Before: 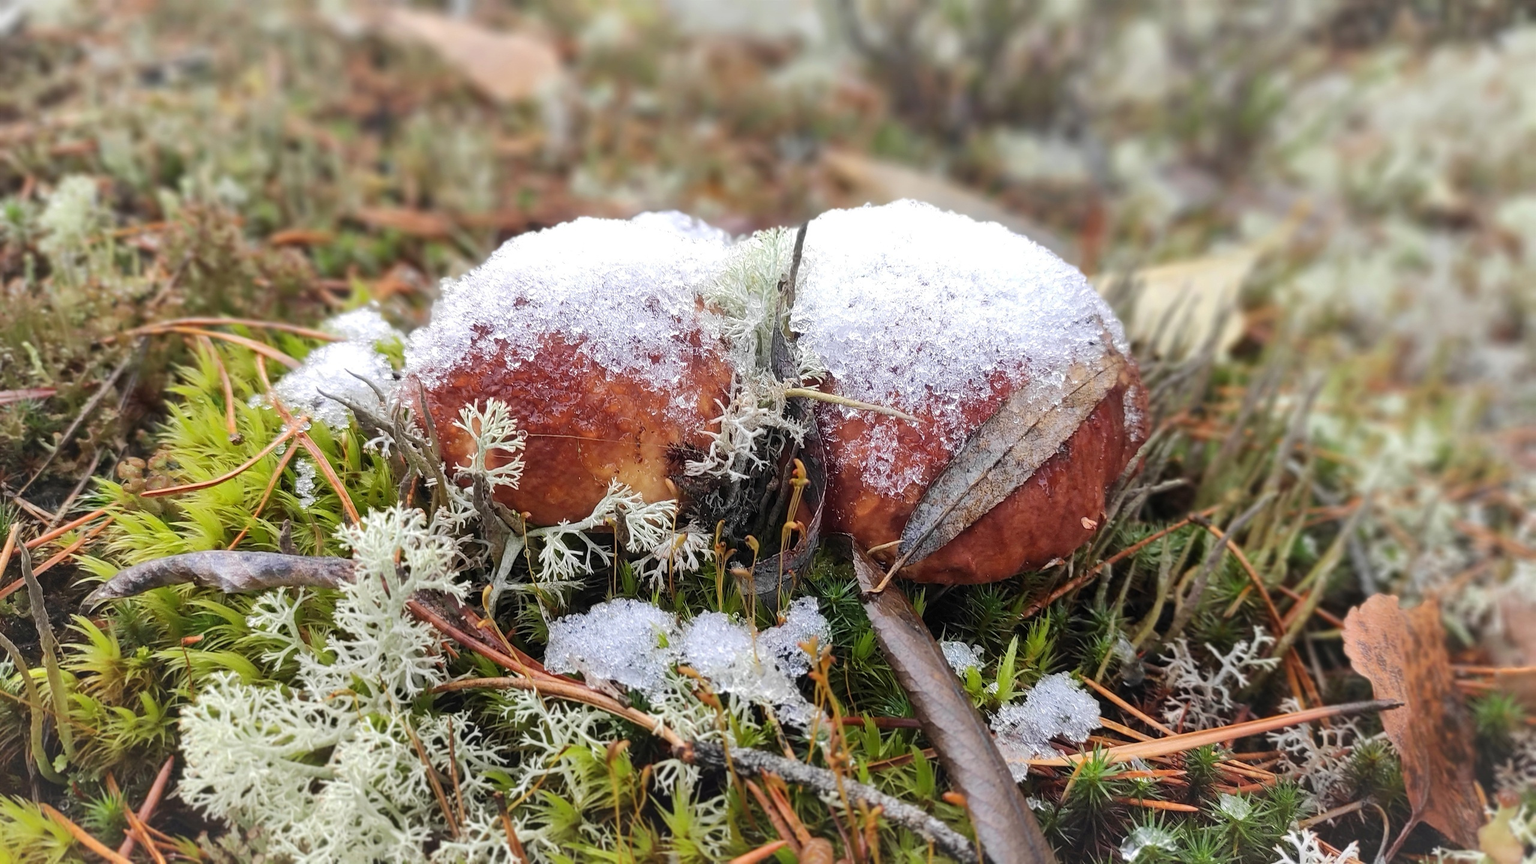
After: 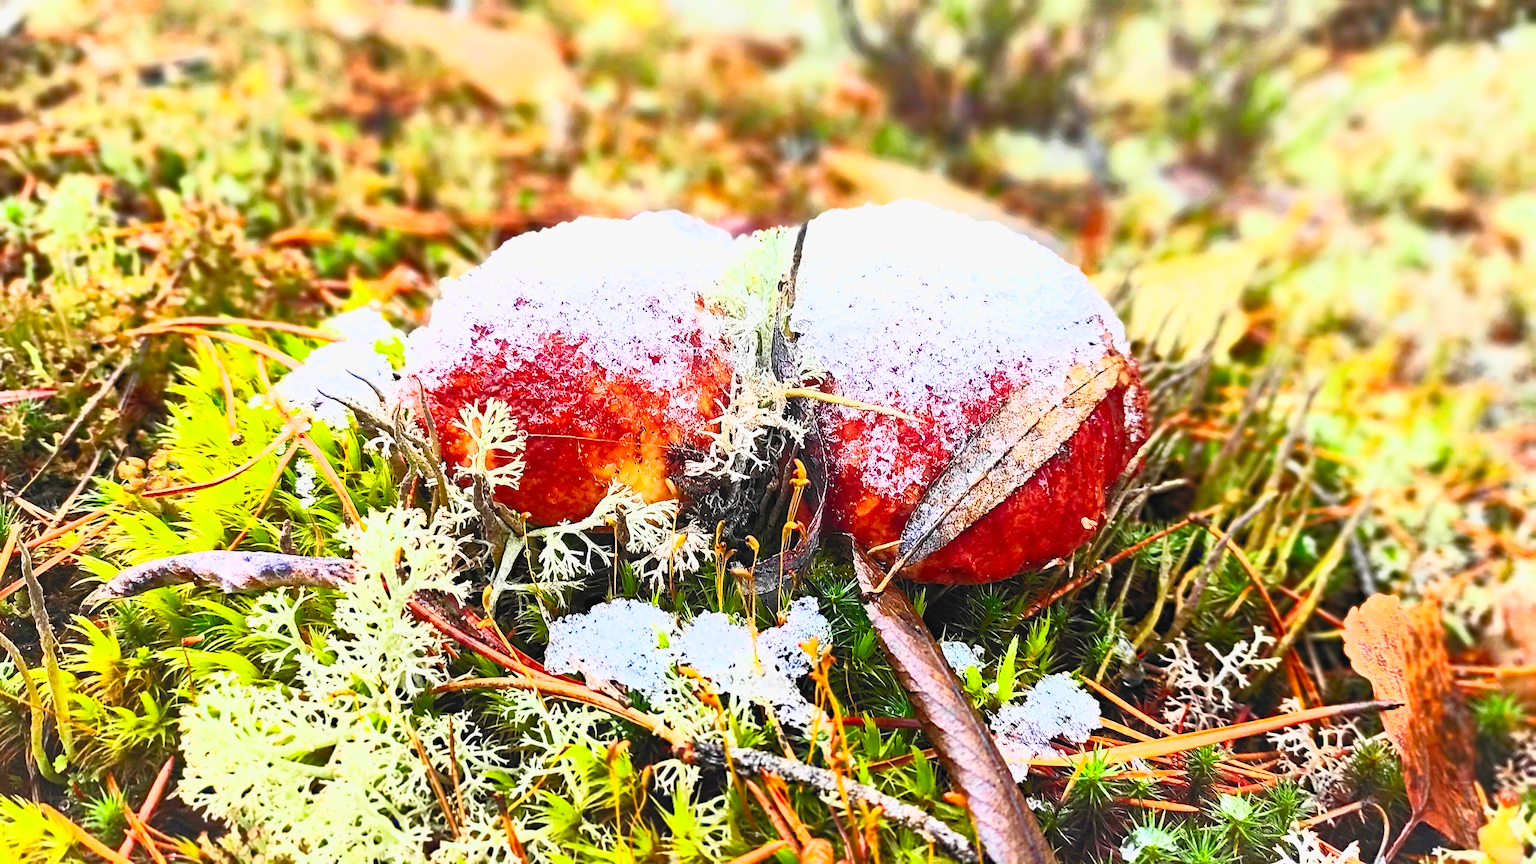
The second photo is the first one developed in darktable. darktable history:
sharpen: amount 0.208
contrast brightness saturation: contrast 0.998, brightness 0.998, saturation 0.987
filmic rgb: black relative exposure -13.09 EV, white relative exposure 4.02 EV, target white luminance 85.097%, hardness 6.31, latitude 42.5%, contrast 0.862, shadows ↔ highlights balance 8.08%, color science v6 (2022)
haze removal: strength 0.529, distance 0.925, compatibility mode true, adaptive false
